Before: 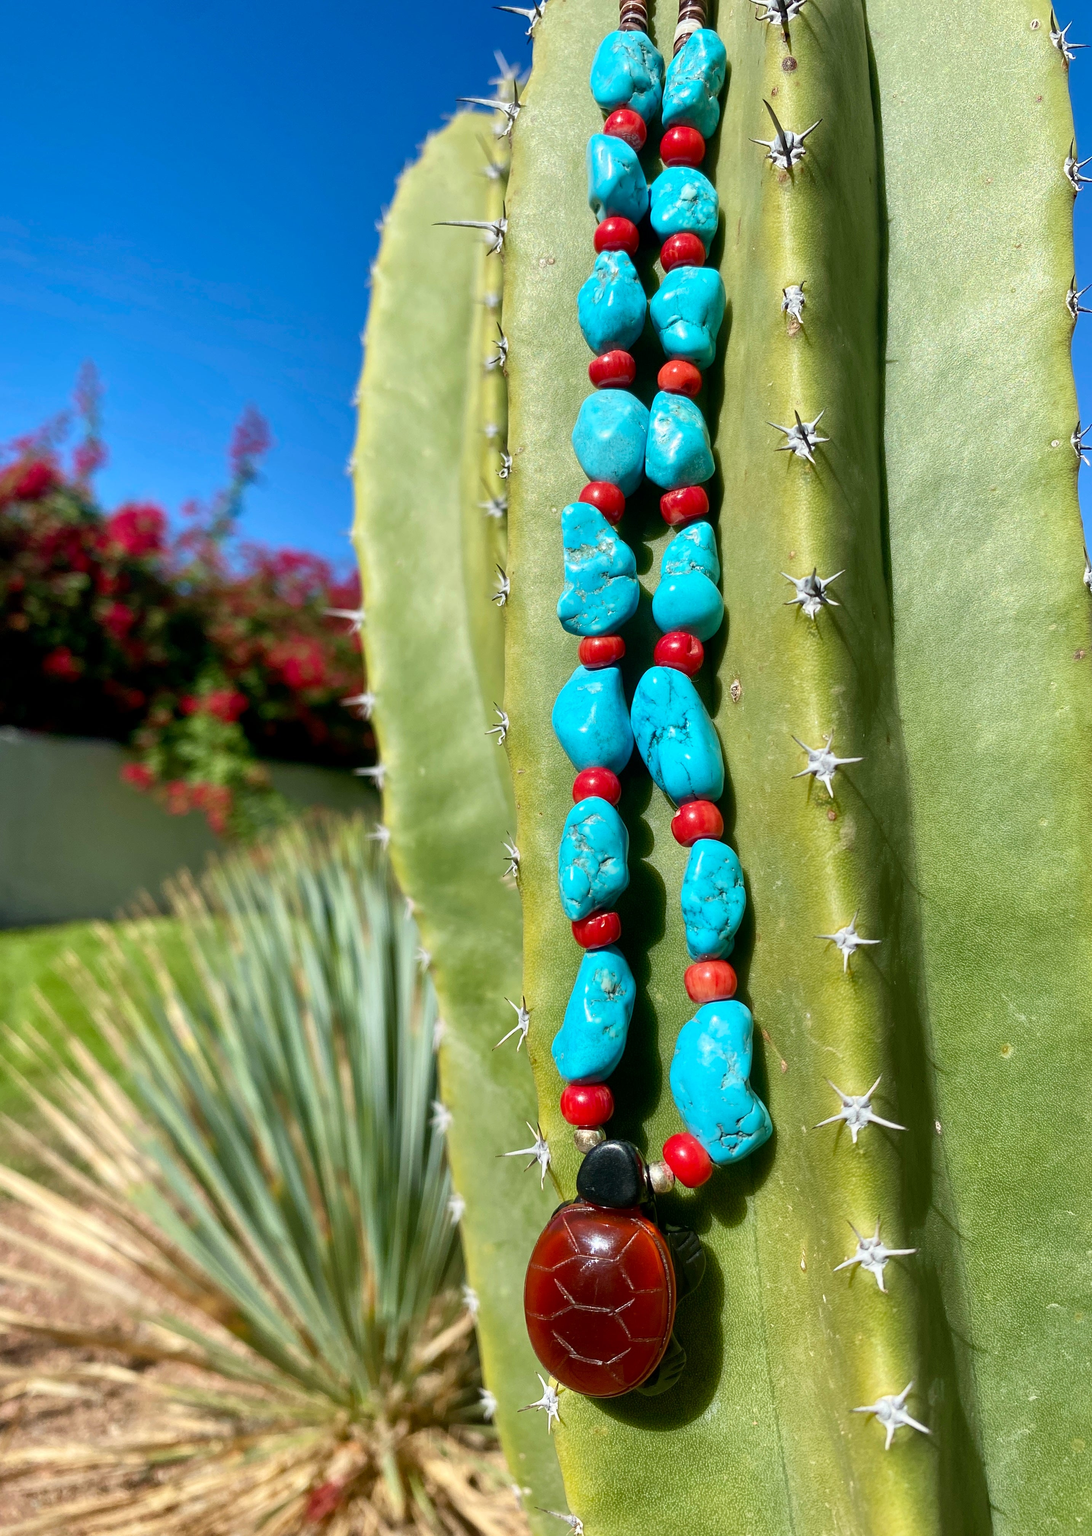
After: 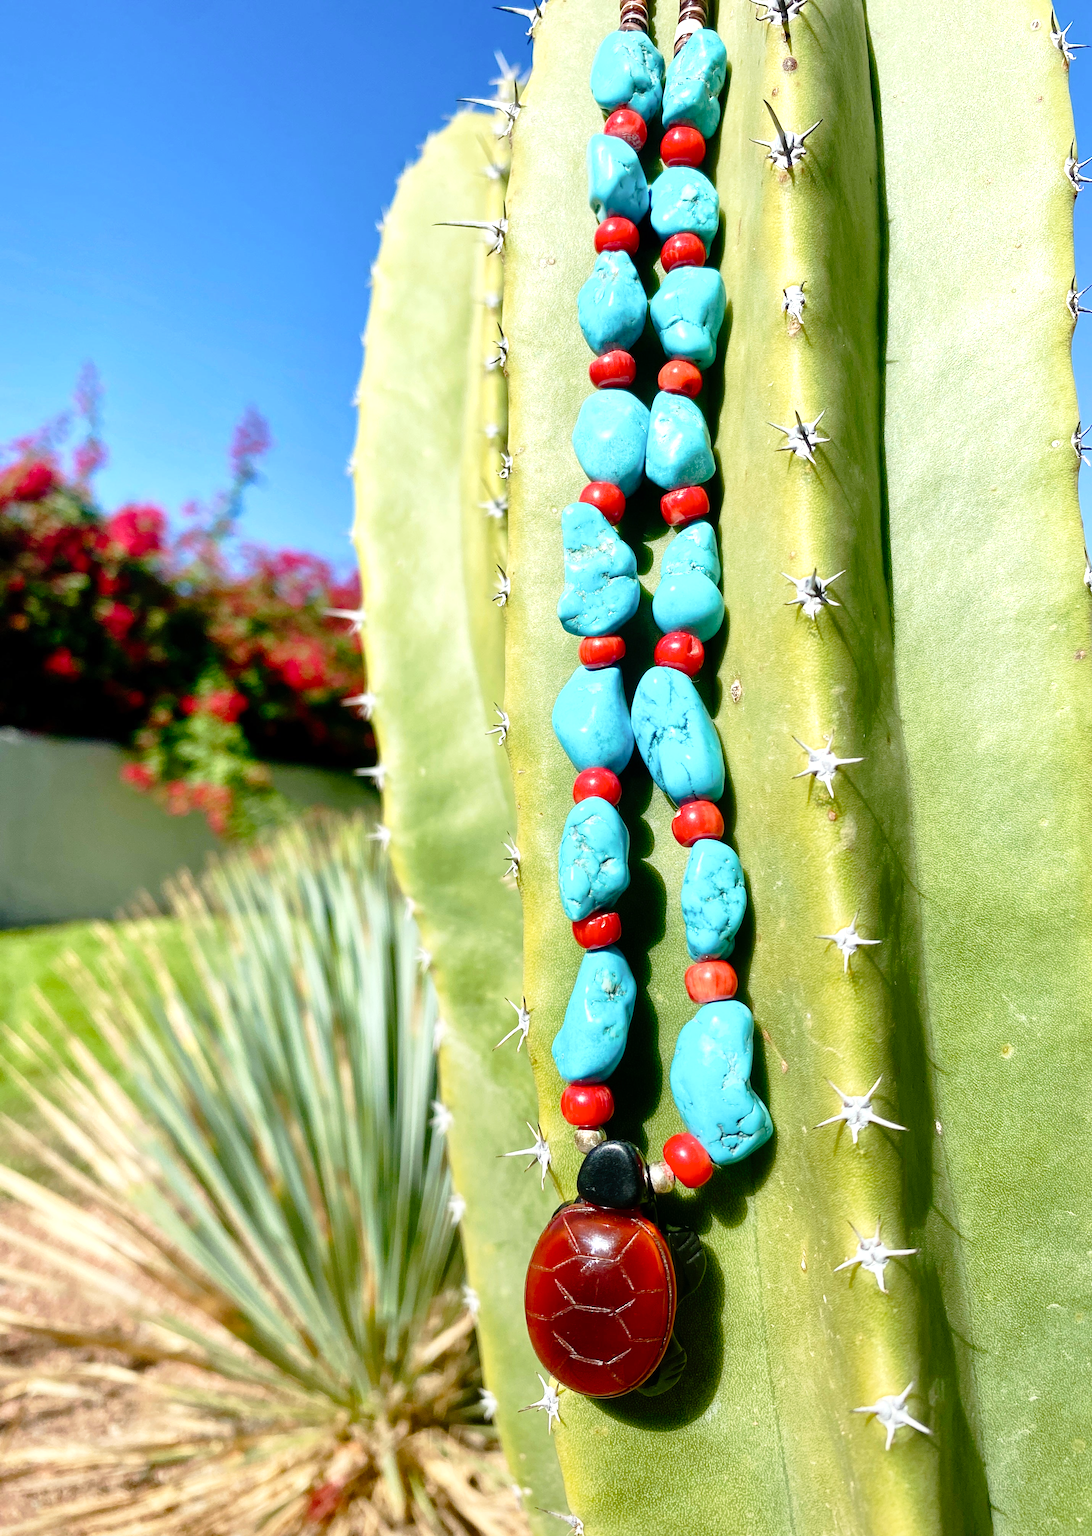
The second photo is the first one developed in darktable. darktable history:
graduated density: rotation -180°, offset 27.42
tone curve: curves: ch0 [(0, 0) (0.003, 0.003) (0.011, 0.006) (0.025, 0.015) (0.044, 0.025) (0.069, 0.034) (0.1, 0.052) (0.136, 0.092) (0.177, 0.157) (0.224, 0.228) (0.277, 0.305) (0.335, 0.392) (0.399, 0.466) (0.468, 0.543) (0.543, 0.612) (0.623, 0.692) (0.709, 0.78) (0.801, 0.865) (0.898, 0.935) (1, 1)], preserve colors none
exposure: exposure 0.661 EV, compensate highlight preservation false
